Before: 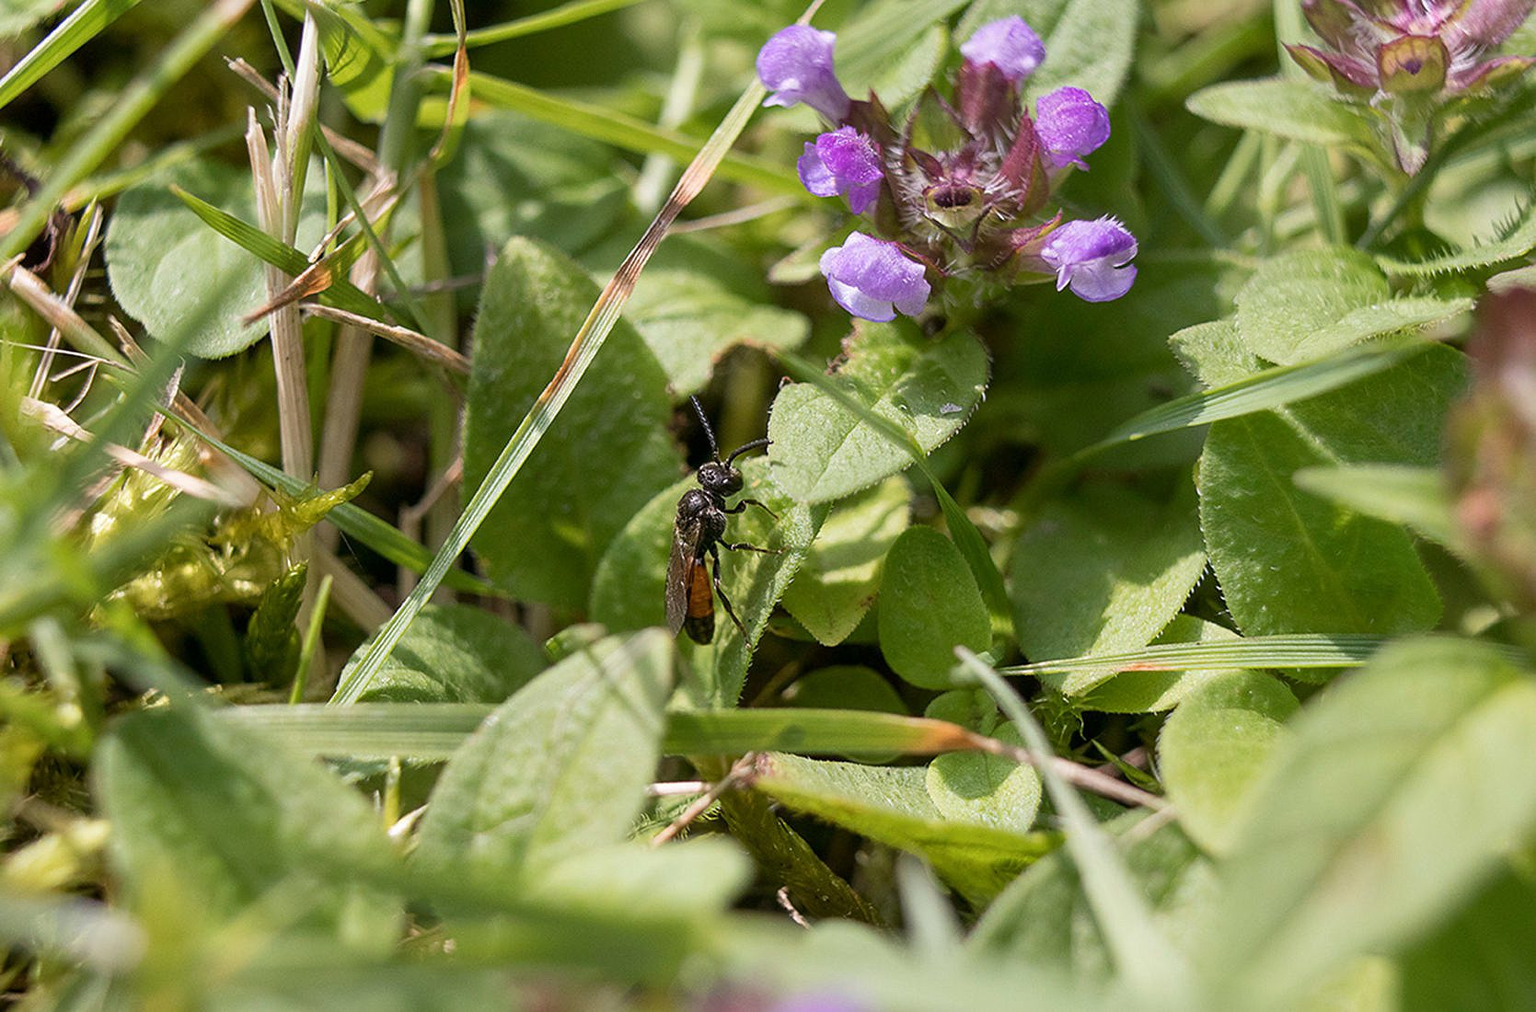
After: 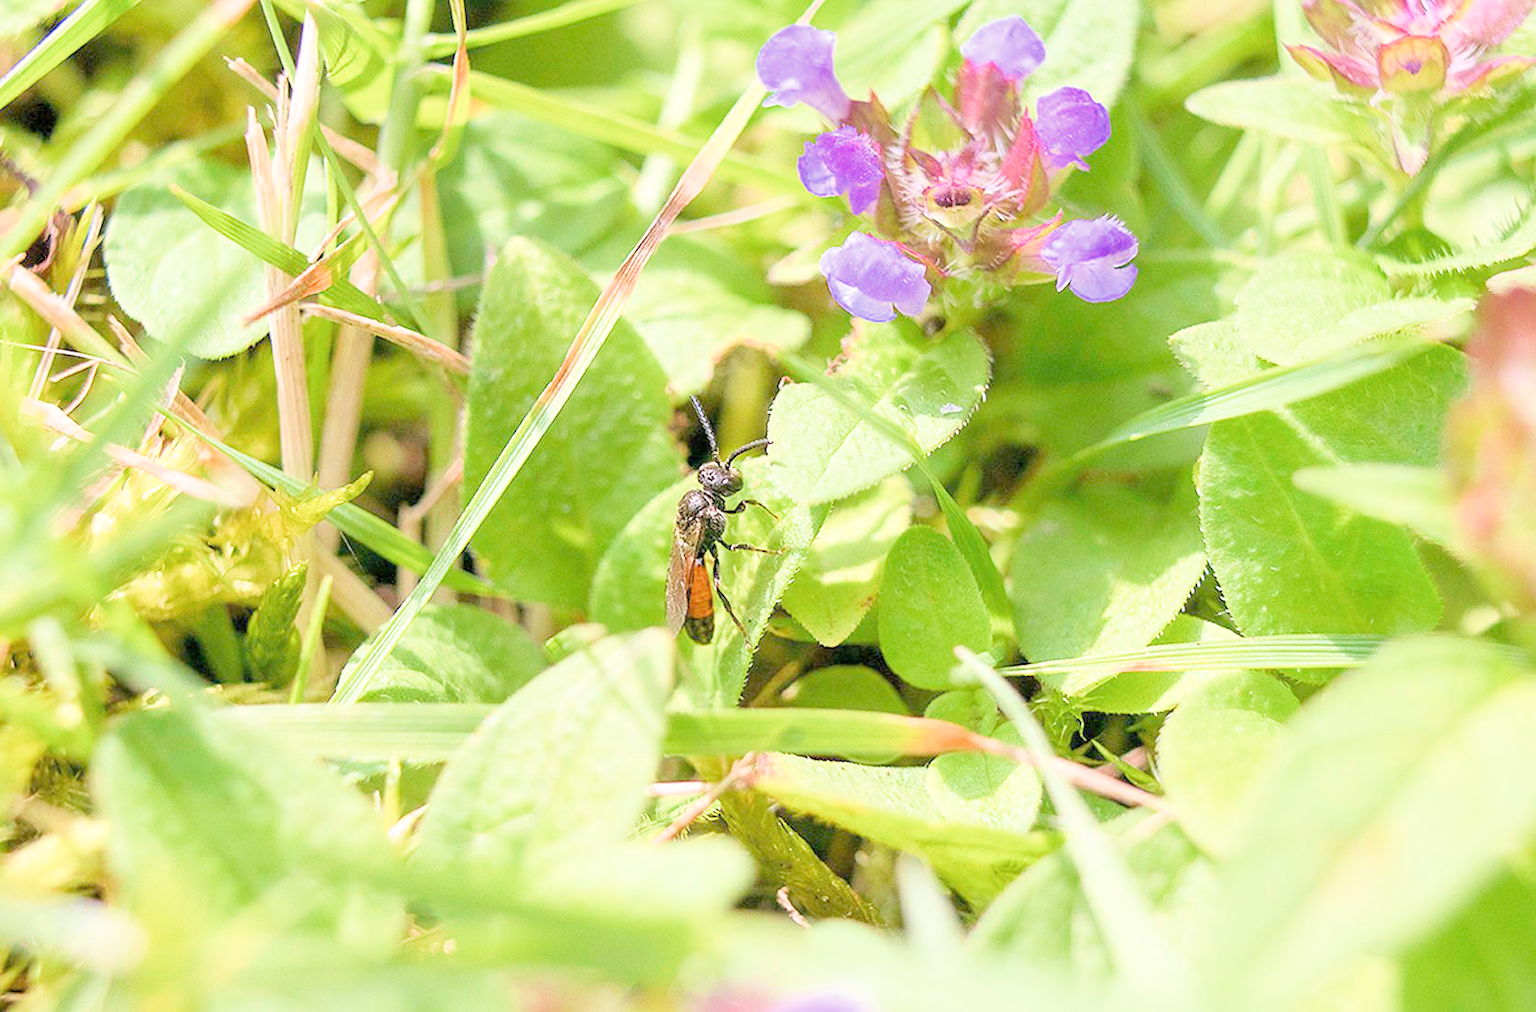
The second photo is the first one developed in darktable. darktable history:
exposure: black level correction 0, exposure 1.2 EV, compensate highlight preservation false
filmic rgb: middle gray luminance 3.44%, black relative exposure -5.92 EV, white relative exposure 6.33 EV, threshold 6 EV, dynamic range scaling 22.4%, target black luminance 0%, hardness 2.33, latitude 45.85%, contrast 0.78, highlights saturation mix 100%, shadows ↔ highlights balance 0.033%, add noise in highlights 0, preserve chrominance max RGB, color science v3 (2019), use custom middle-gray values true, iterations of high-quality reconstruction 0, contrast in highlights soft, enable highlight reconstruction true
